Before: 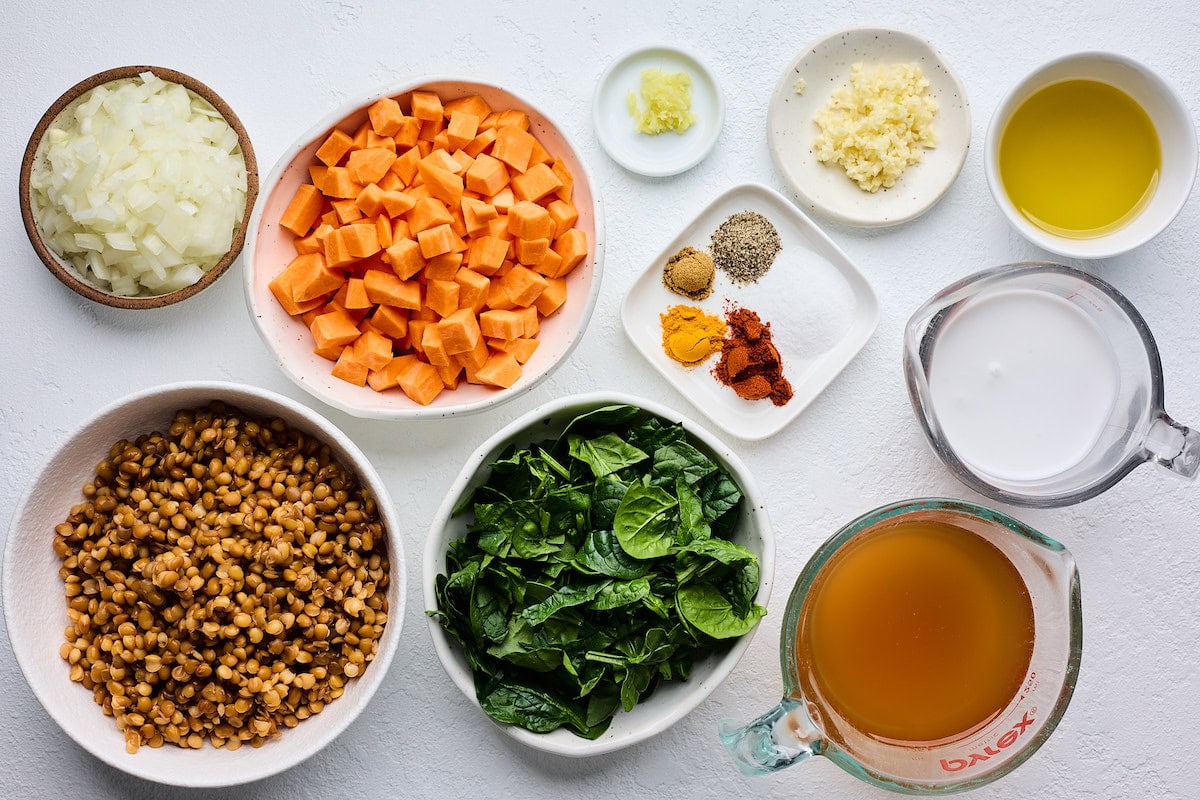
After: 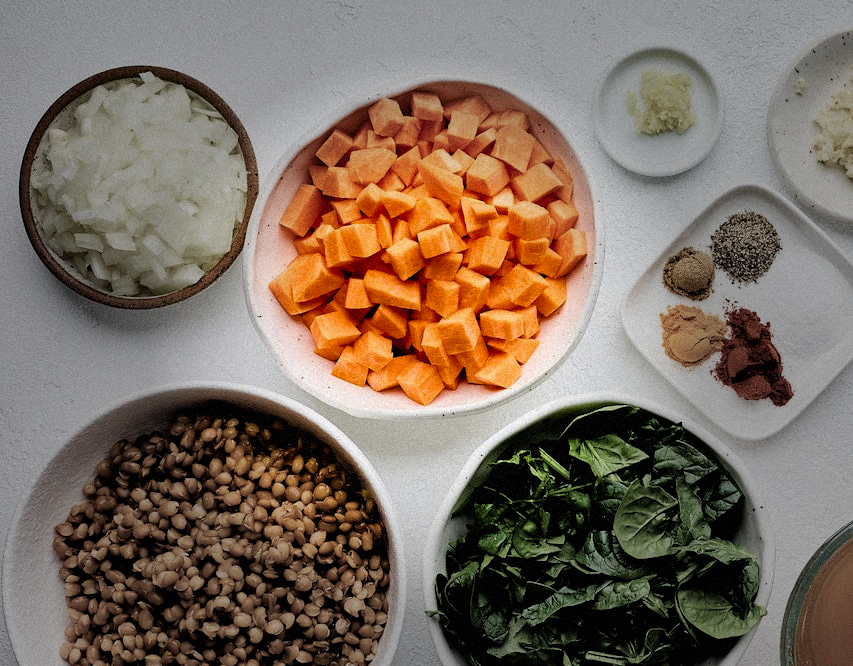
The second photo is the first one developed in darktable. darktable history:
color balance rgb: perceptual saturation grading › global saturation 20%, perceptual saturation grading › highlights -25%, perceptual saturation grading › shadows 25%
crop: right 28.885%, bottom 16.626%
filmic rgb: black relative exposure -4.93 EV, white relative exposure 2.84 EV, hardness 3.72
shadows and highlights: low approximation 0.01, soften with gaussian
grain: mid-tones bias 0%
vignetting: fall-off start 31.28%, fall-off radius 34.64%, brightness -0.575
